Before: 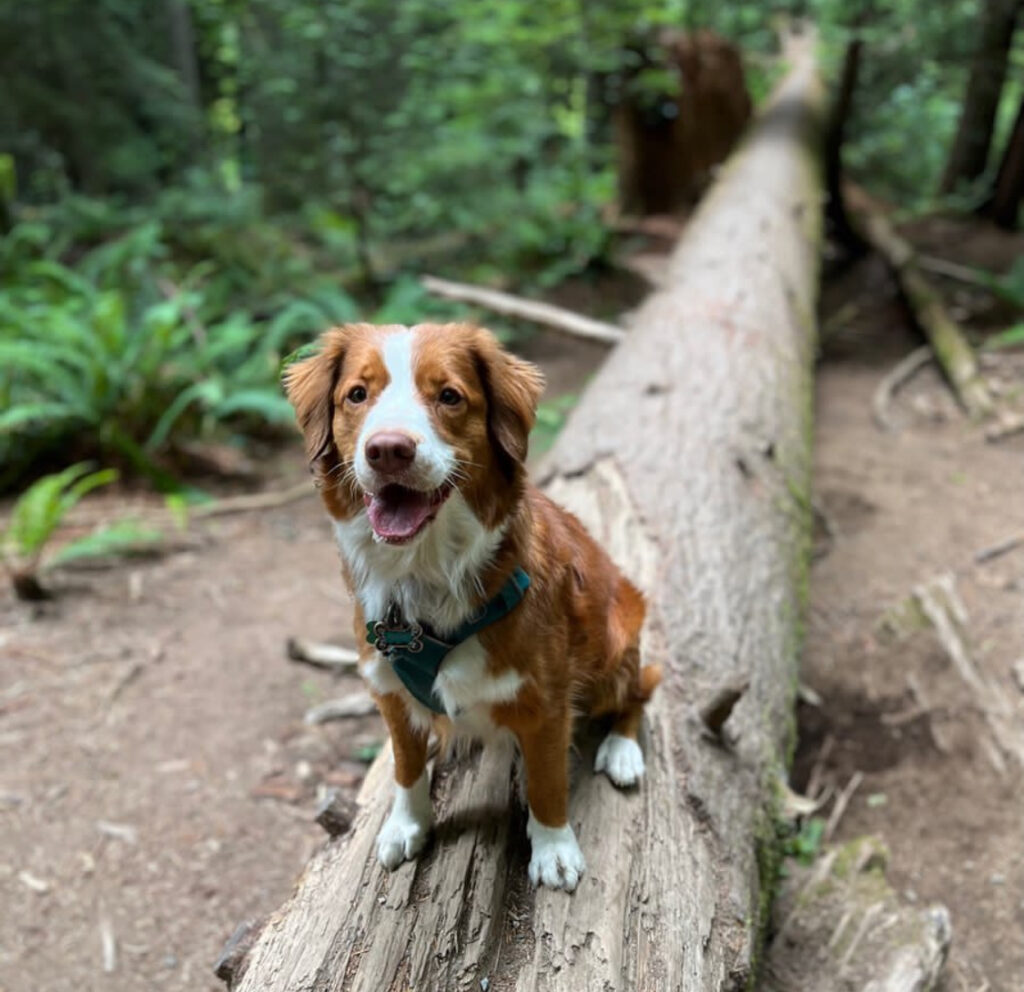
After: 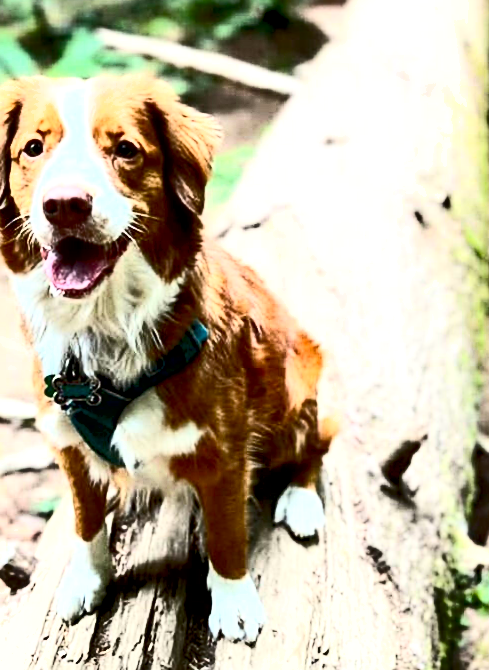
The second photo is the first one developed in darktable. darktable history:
sharpen: on, module defaults
rotate and perspective: rotation -0.45°, automatic cropping original format, crop left 0.008, crop right 0.992, crop top 0.012, crop bottom 0.988
shadows and highlights: shadows 30.63, highlights -63.22, shadows color adjustment 98%, highlights color adjustment 58.61%, soften with gaussian
exposure: black level correction 0.008, exposure 0.979 EV, compensate highlight preservation false
local contrast: highlights 100%, shadows 100%, detail 120%, midtone range 0.2
contrast brightness saturation: contrast 0.62, brightness 0.34, saturation 0.14
crop: left 31.379%, top 24.658%, right 20.326%, bottom 6.628%
